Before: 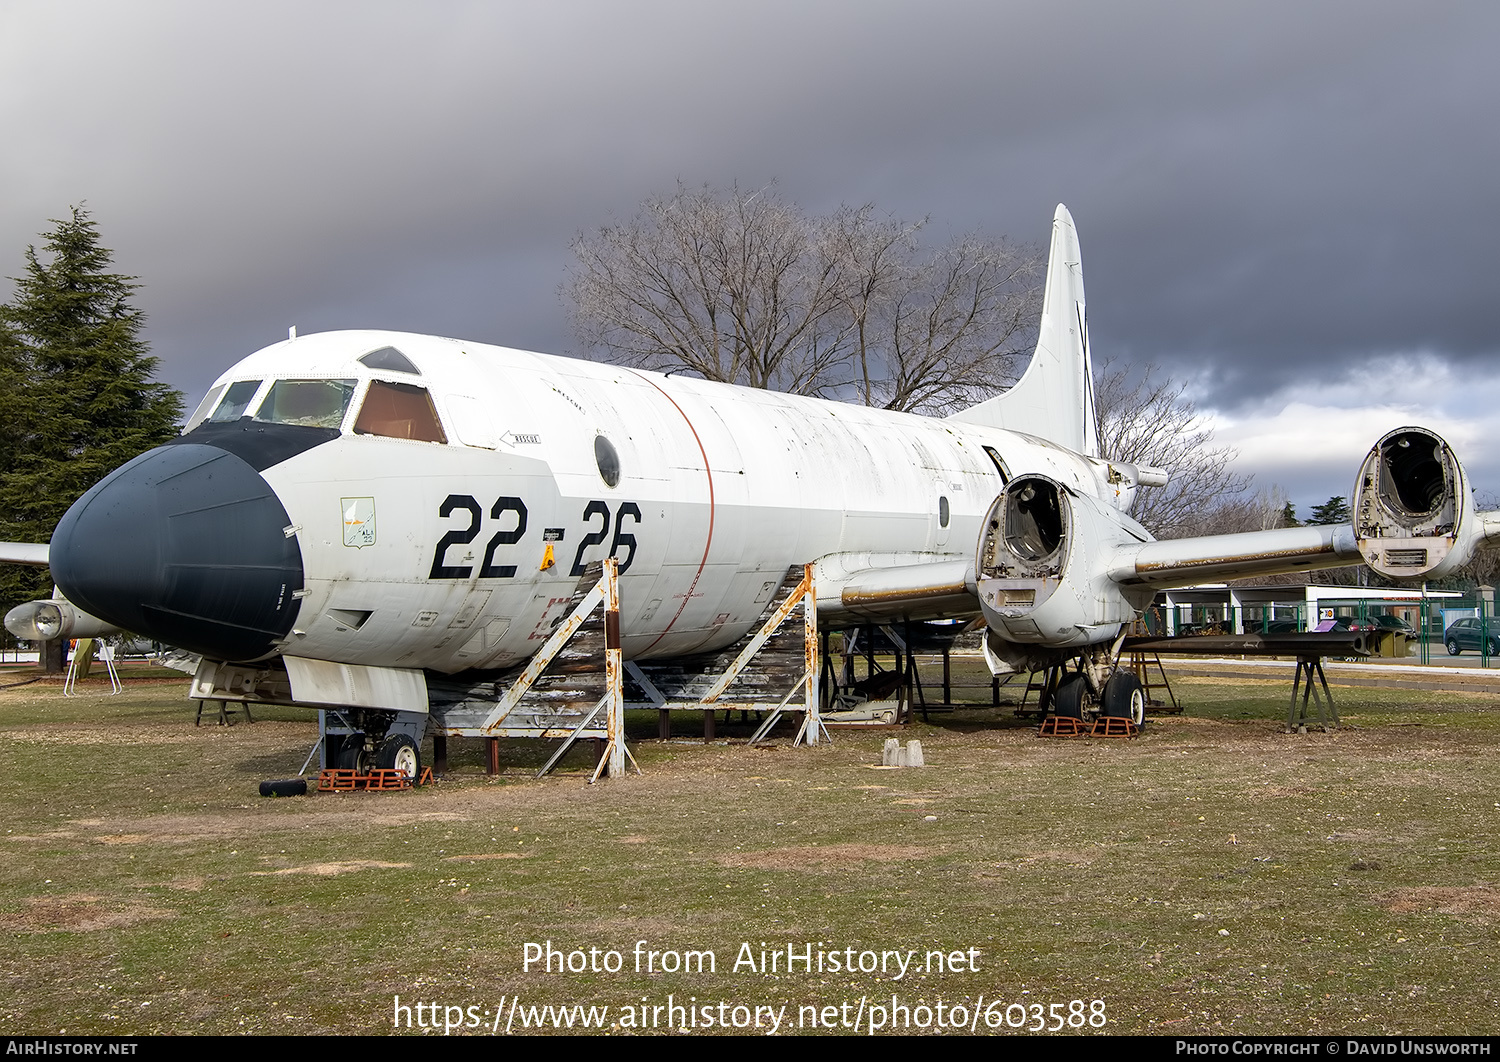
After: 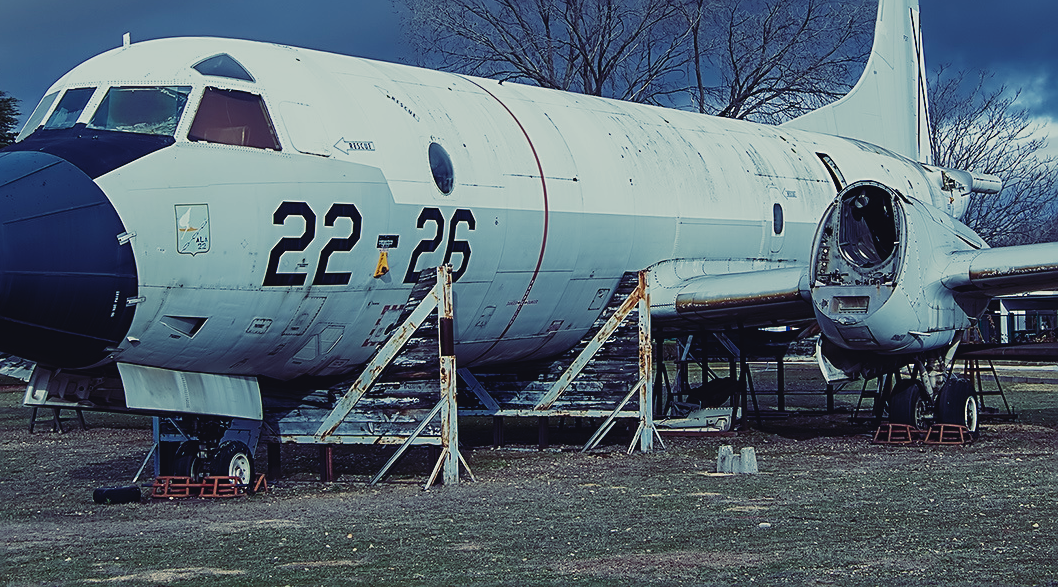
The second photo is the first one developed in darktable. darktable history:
sharpen: amount 0.6
filmic rgb: middle gray luminance 29%, black relative exposure -10.3 EV, white relative exposure 5.5 EV, threshold 6 EV, target black luminance 0%, hardness 3.95, latitude 2.04%, contrast 1.132, highlights saturation mix 5%, shadows ↔ highlights balance 15.11%, add noise in highlights 0, preserve chrominance no, color science v3 (2019), use custom middle-gray values true, iterations of high-quality reconstruction 0, contrast in highlights soft, enable highlight reconstruction true
crop: left 11.123%, top 27.61%, right 18.3%, bottom 17.034%
rgb curve: curves: ch0 [(0, 0.186) (0.314, 0.284) (0.576, 0.466) (0.805, 0.691) (0.936, 0.886)]; ch1 [(0, 0.186) (0.314, 0.284) (0.581, 0.534) (0.771, 0.746) (0.936, 0.958)]; ch2 [(0, 0.216) (0.275, 0.39) (1, 1)], mode RGB, independent channels, compensate middle gray true, preserve colors none
